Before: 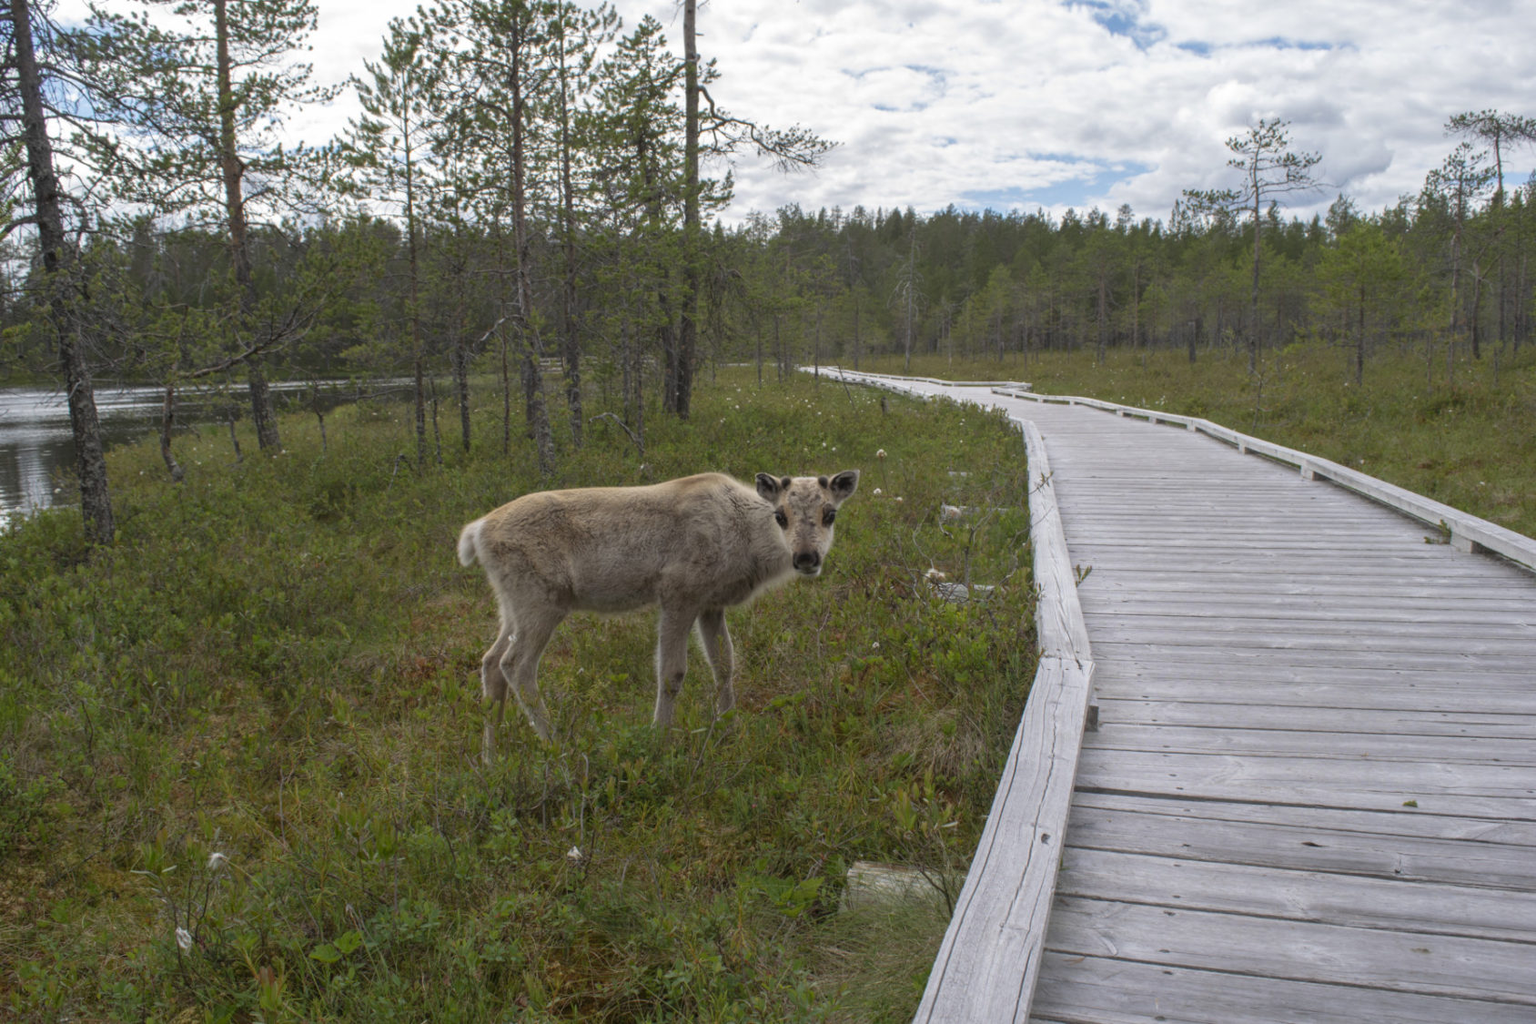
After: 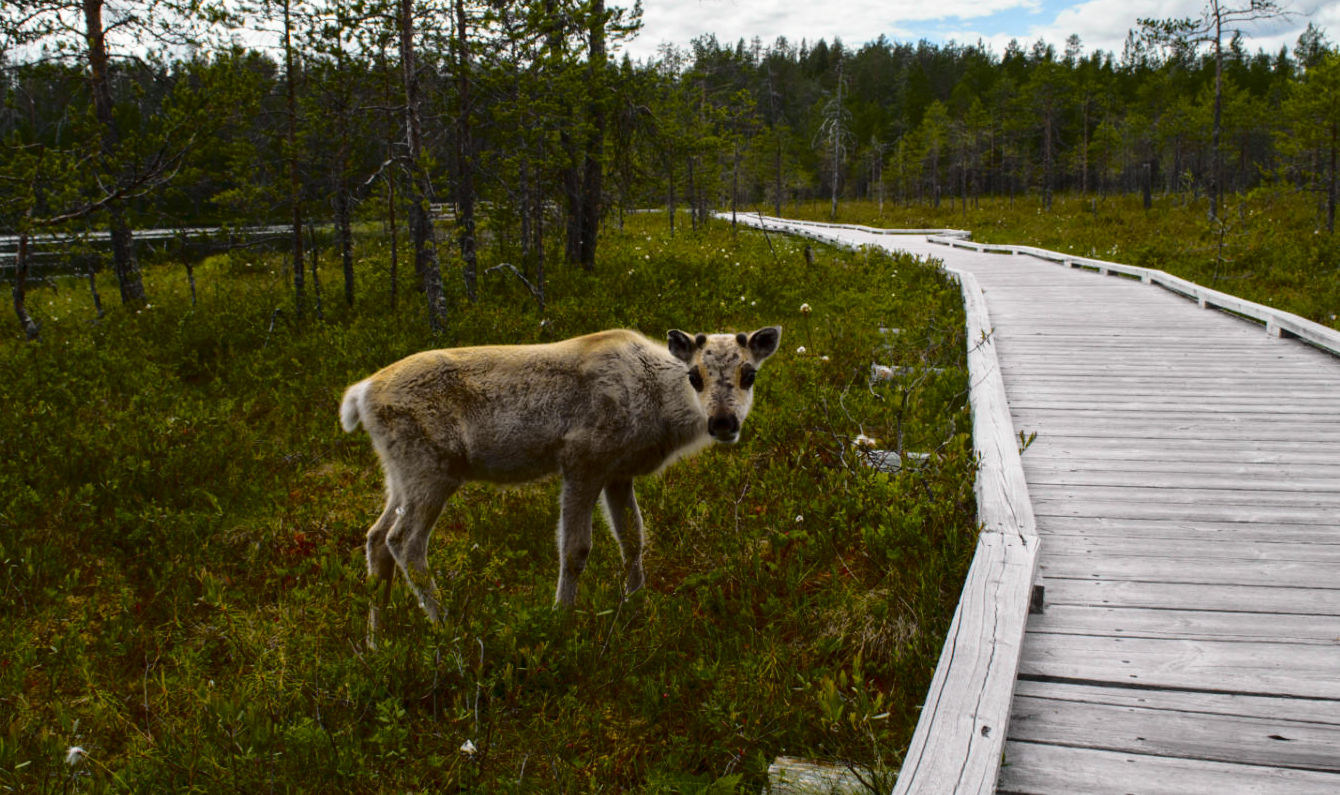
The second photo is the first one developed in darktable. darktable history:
exposure: exposure 0.2 EV, compensate highlight preservation false
crop: left 9.712%, top 16.928%, right 10.845%, bottom 12.332%
tone curve: curves: ch0 [(0, 0) (0.168, 0.142) (0.359, 0.44) (0.469, 0.544) (0.634, 0.722) (0.858, 0.903) (1, 0.968)]; ch1 [(0, 0) (0.437, 0.453) (0.472, 0.47) (0.502, 0.502) (0.54, 0.534) (0.57, 0.592) (0.618, 0.66) (0.699, 0.749) (0.859, 0.919) (1, 1)]; ch2 [(0, 0) (0.33, 0.301) (0.421, 0.443) (0.476, 0.498) (0.505, 0.503) (0.547, 0.557) (0.586, 0.634) (0.608, 0.676) (1, 1)], color space Lab, independent channels, preserve colors none
contrast brightness saturation: contrast 0.13, brightness -0.24, saturation 0.14
